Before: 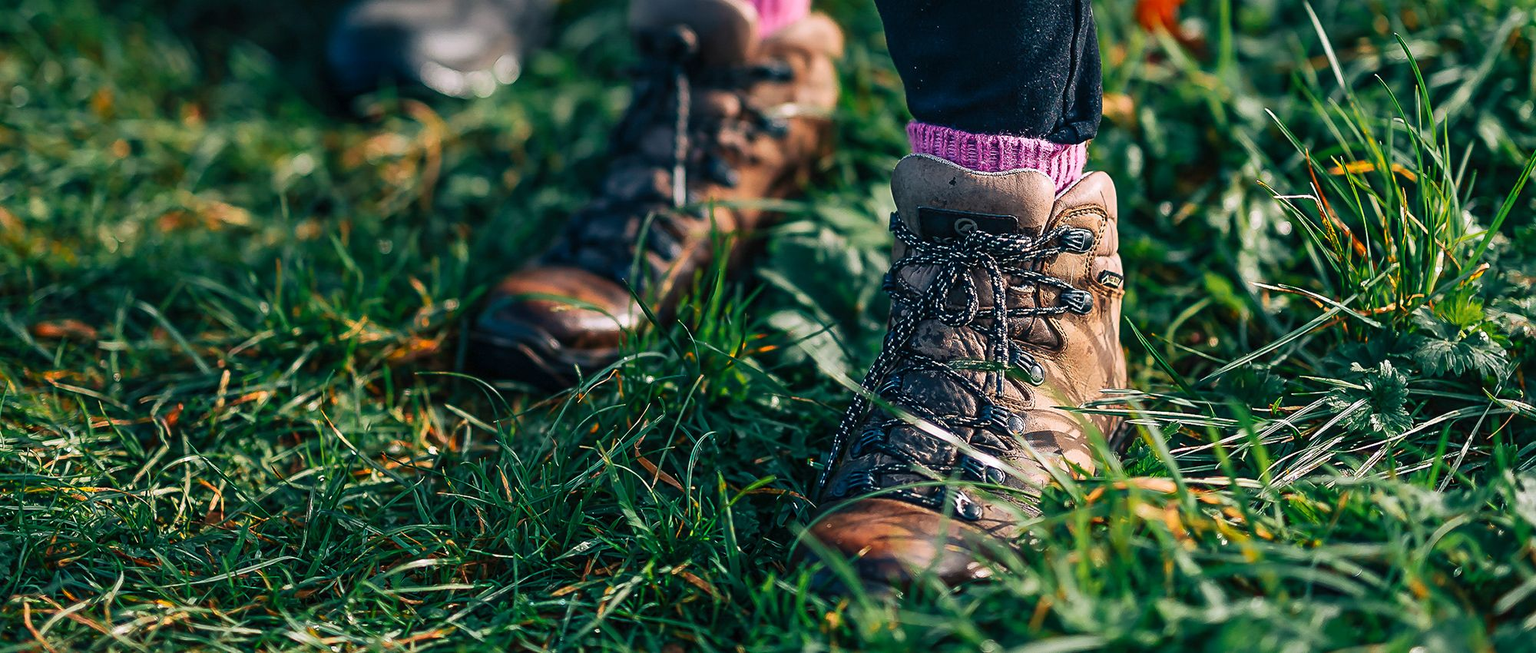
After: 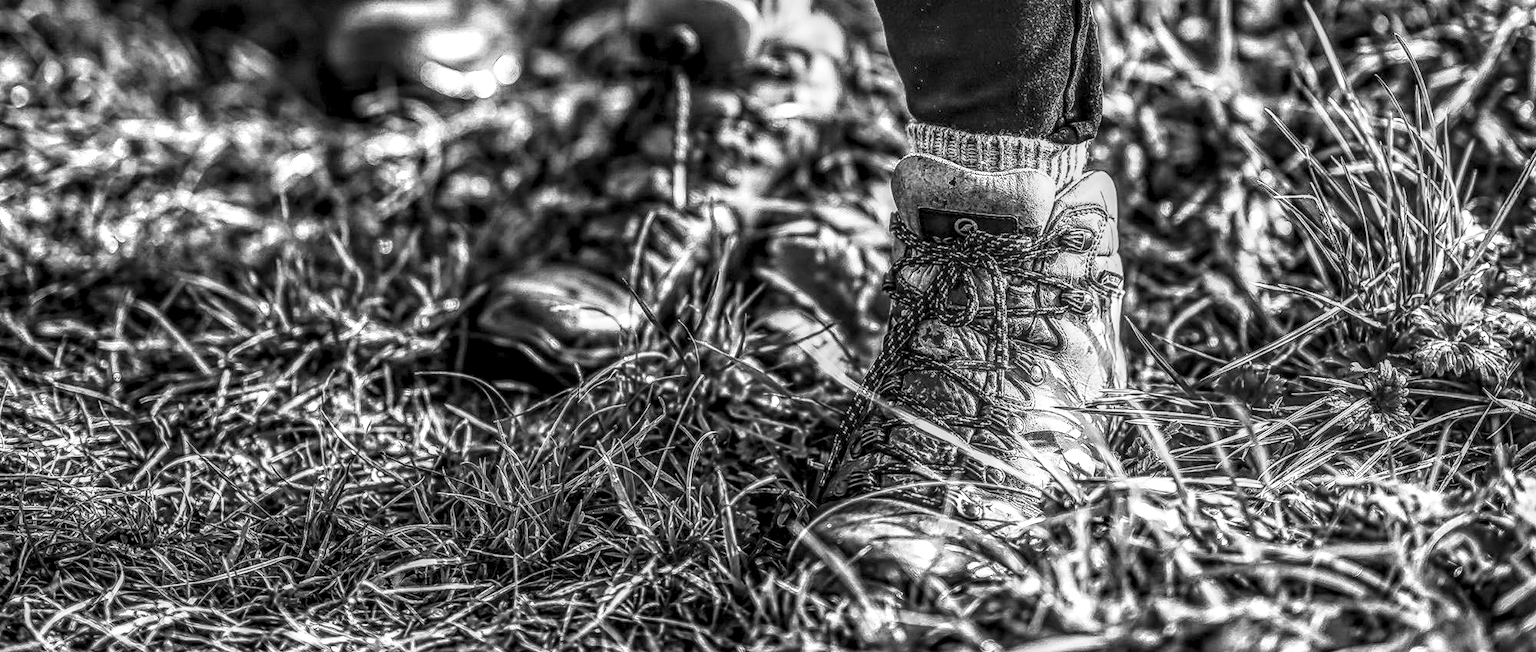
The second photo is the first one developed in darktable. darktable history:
shadows and highlights: low approximation 0.01, soften with gaussian
local contrast: highlights 0%, shadows 0%, detail 300%, midtone range 0.3
contrast brightness saturation: contrast 0.53, brightness 0.47, saturation -1
